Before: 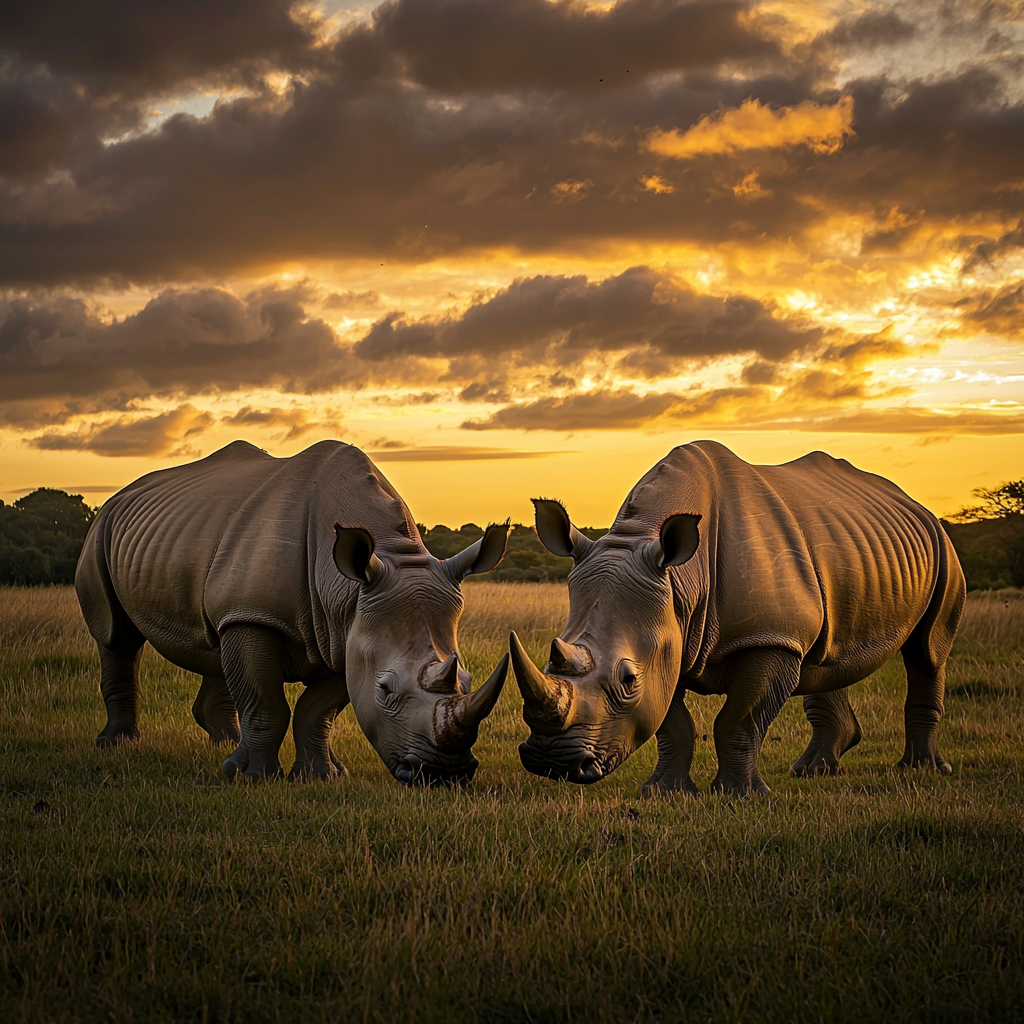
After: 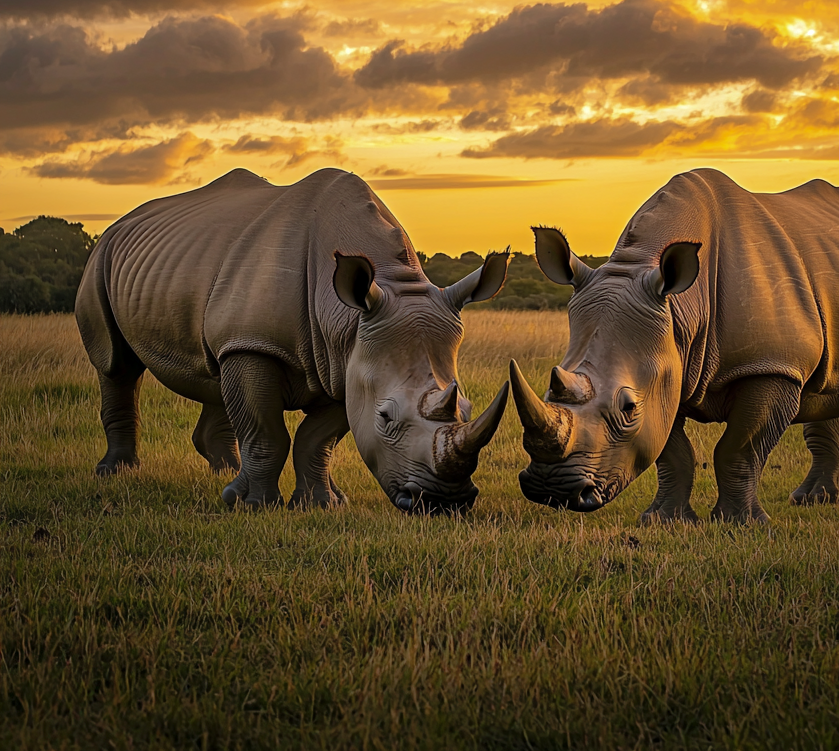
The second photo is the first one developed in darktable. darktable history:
crop: top 26.63%, right 17.97%
tone equalizer: mask exposure compensation -0.488 EV
shadows and highlights: on, module defaults
